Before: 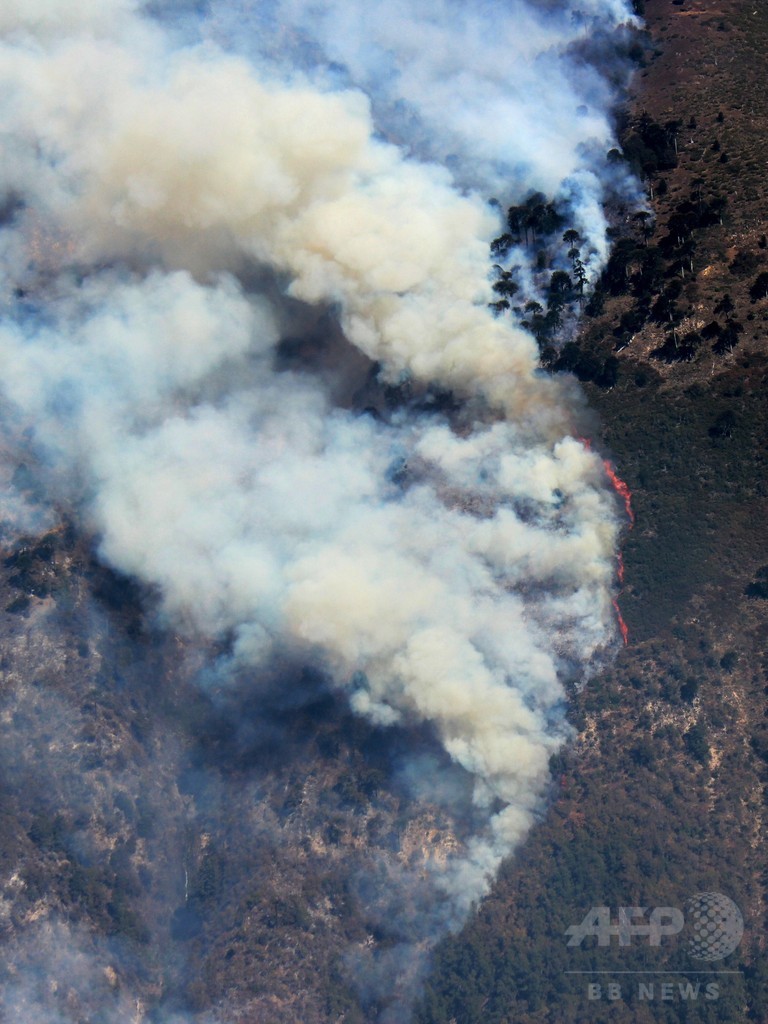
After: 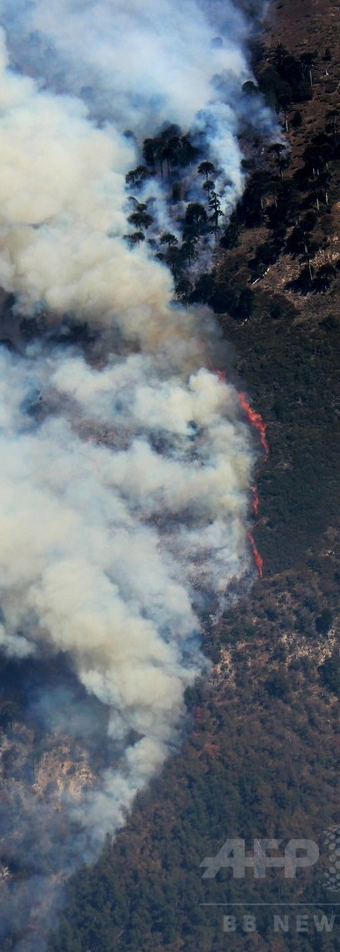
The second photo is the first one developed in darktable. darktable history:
exposure: exposure -0.21 EV, compensate highlight preservation false
crop: left 47.628%, top 6.643%, right 7.874%
